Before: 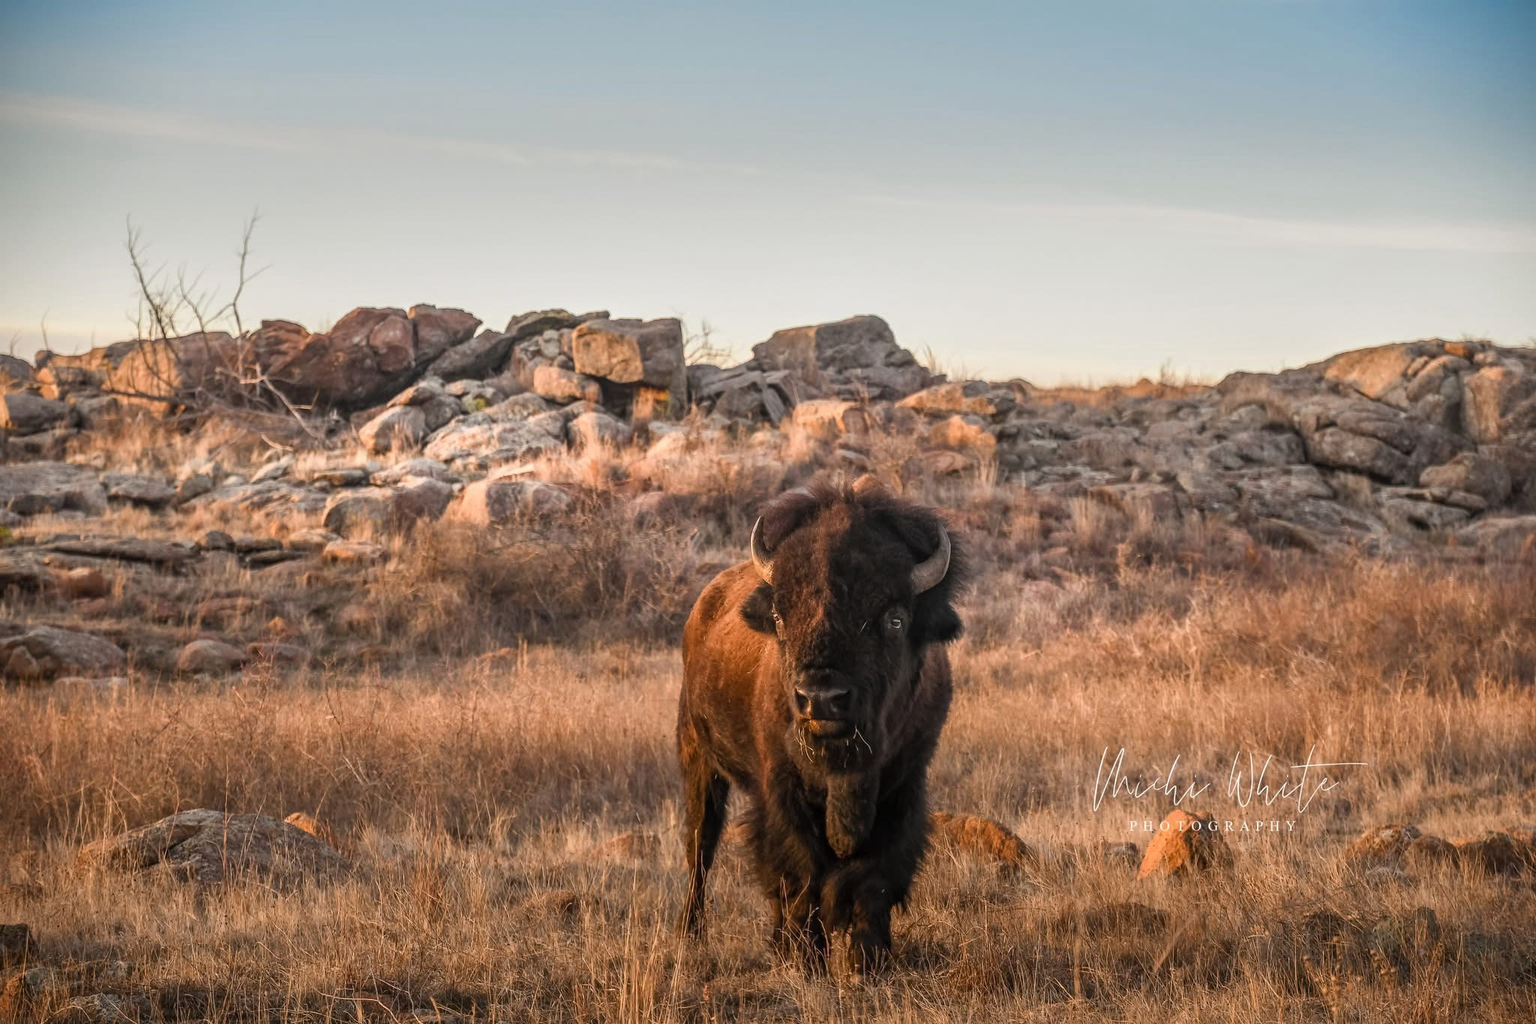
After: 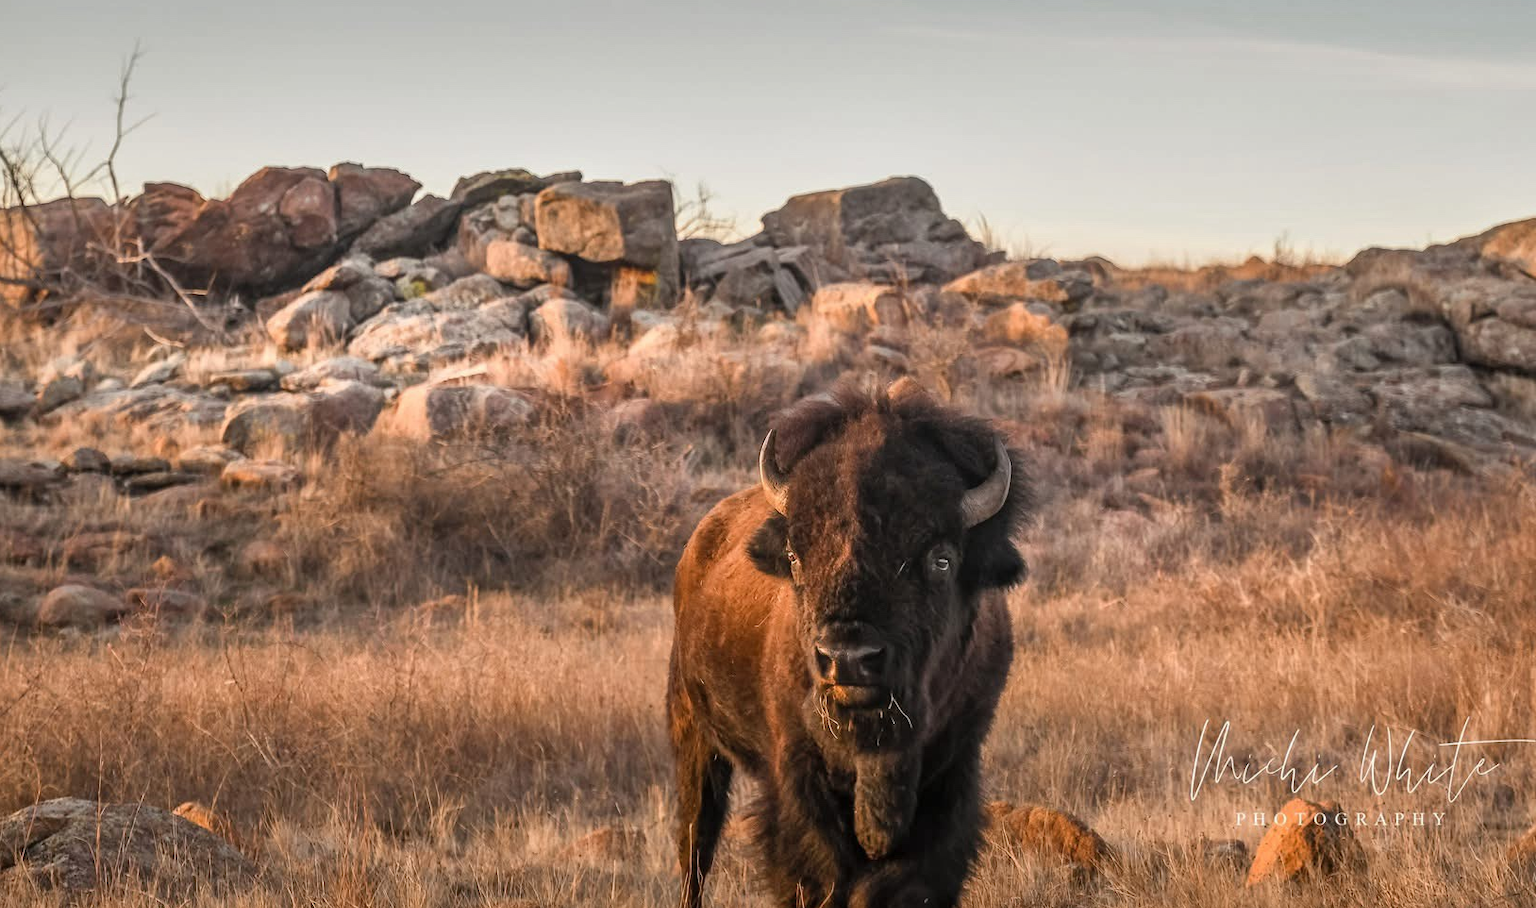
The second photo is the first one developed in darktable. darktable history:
shadows and highlights: shadows 49.08, highlights -40.54, soften with gaussian
crop: left 9.609%, top 17.08%, right 10.869%, bottom 12.306%
